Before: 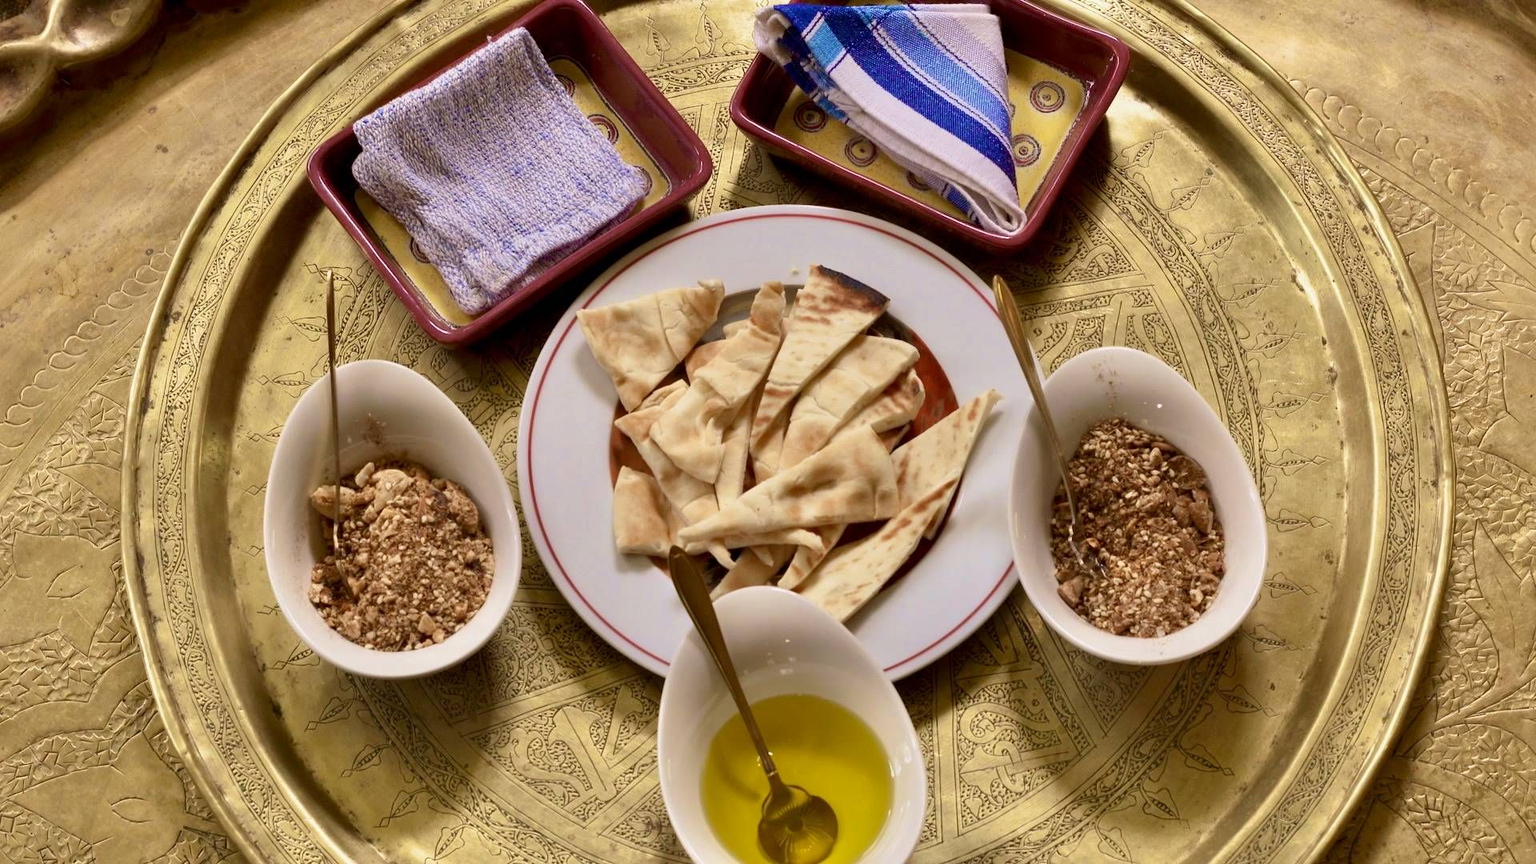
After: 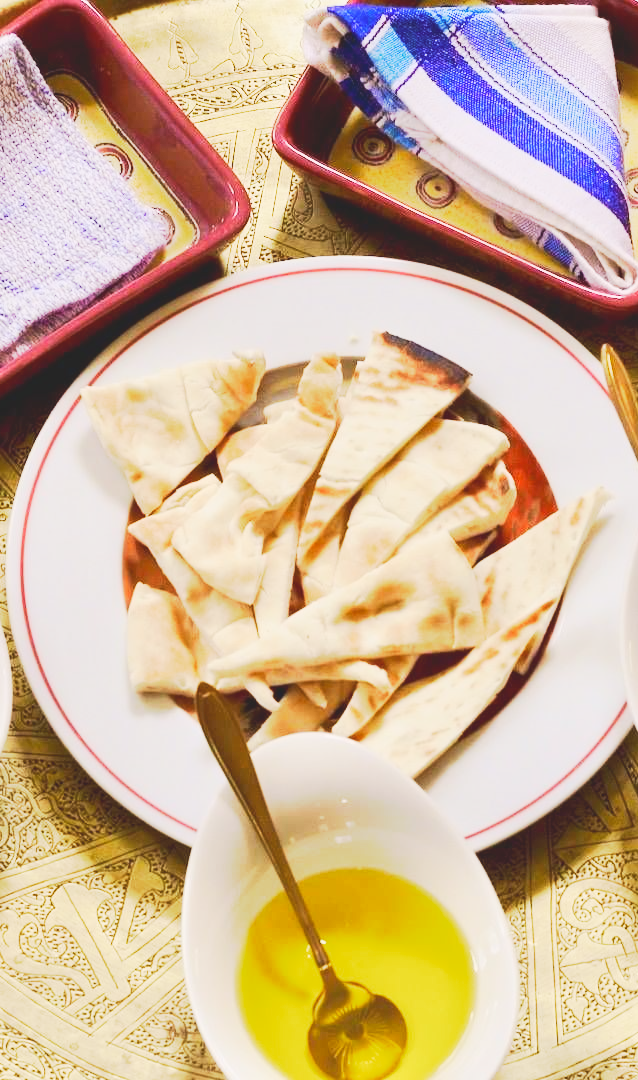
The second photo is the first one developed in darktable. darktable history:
crop: left 33.36%, right 33.36%
tone equalizer: -8 EV -0.75 EV, -7 EV -0.7 EV, -6 EV -0.6 EV, -5 EV -0.4 EV, -3 EV 0.4 EV, -2 EV 0.6 EV, -1 EV 0.7 EV, +0 EV 0.75 EV, edges refinement/feathering 500, mask exposure compensation -1.57 EV, preserve details no
base curve: curves: ch0 [(0, 0) (0.579, 0.807) (1, 1)], preserve colors none
exposure: black level correction 0, exposure 1.1 EV, compensate exposure bias true, compensate highlight preservation false
contrast brightness saturation: contrast -0.28
